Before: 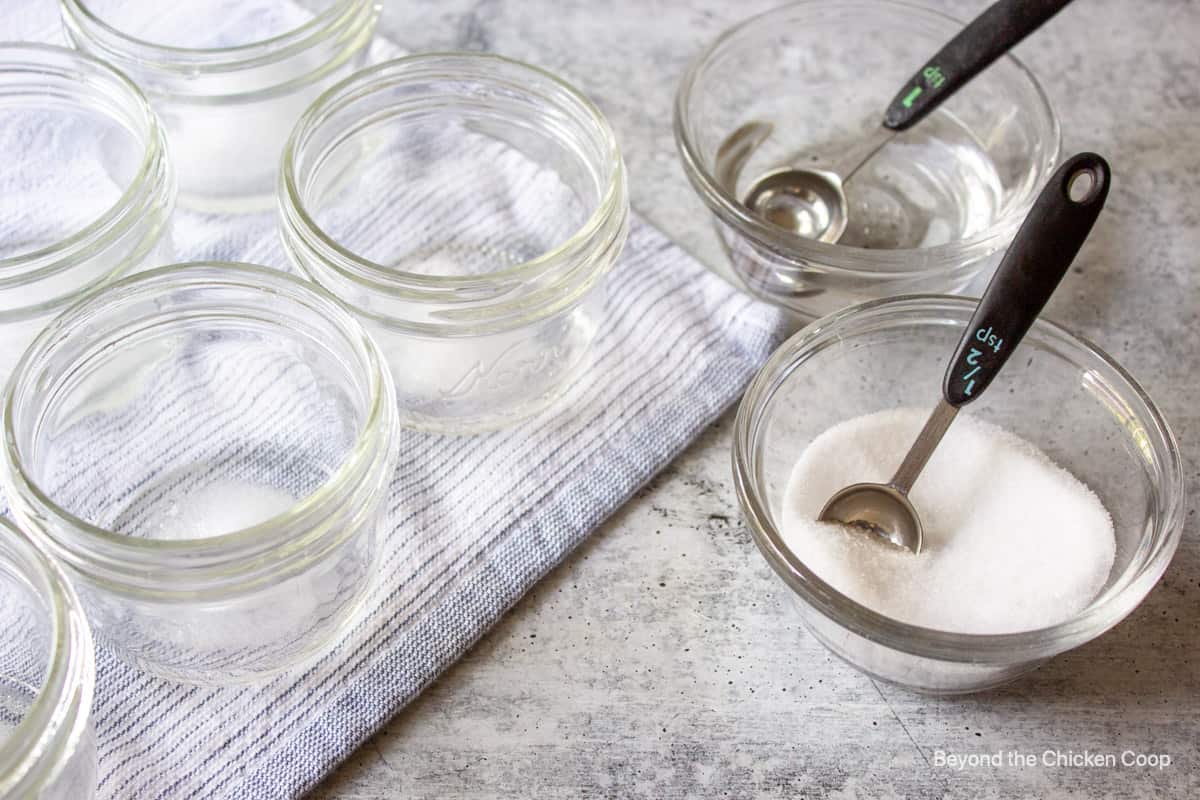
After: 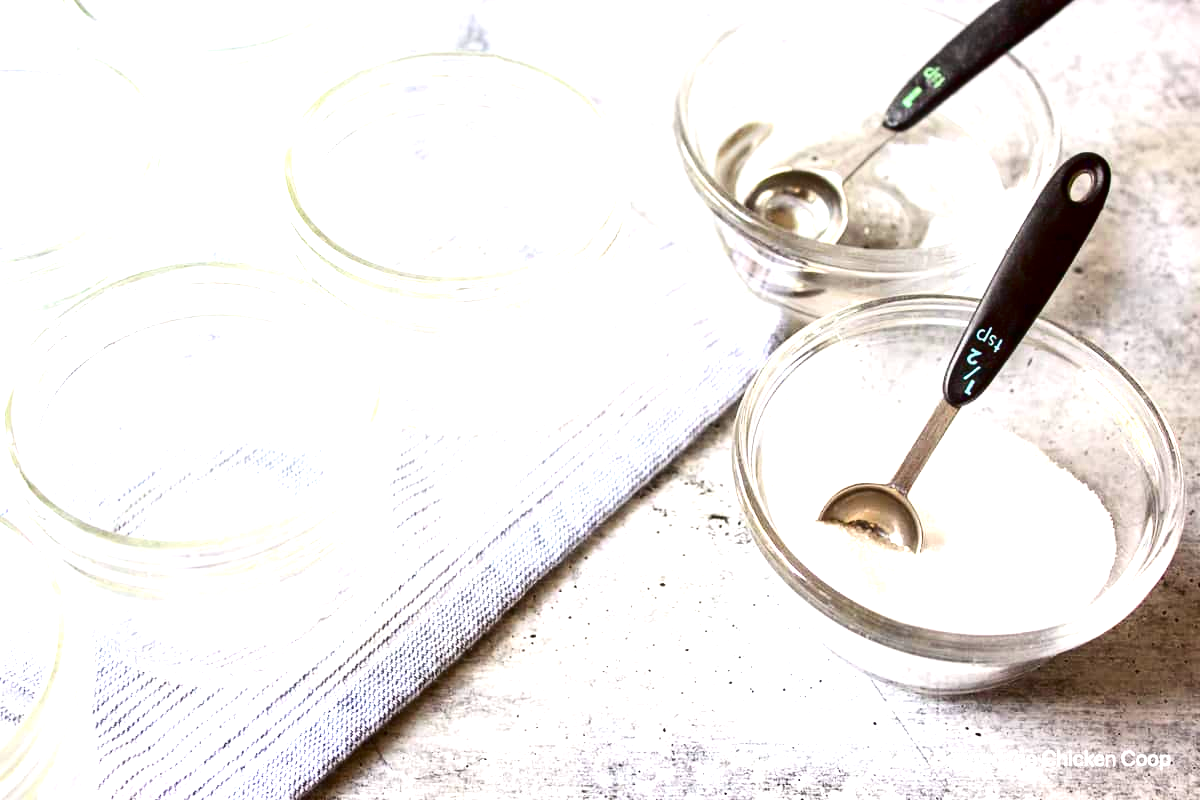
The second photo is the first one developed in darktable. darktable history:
exposure: black level correction 0, exposure 1.282 EV, compensate exposure bias true, compensate highlight preservation false
contrast brightness saturation: contrast 0.193, brightness -0.23, saturation 0.112
